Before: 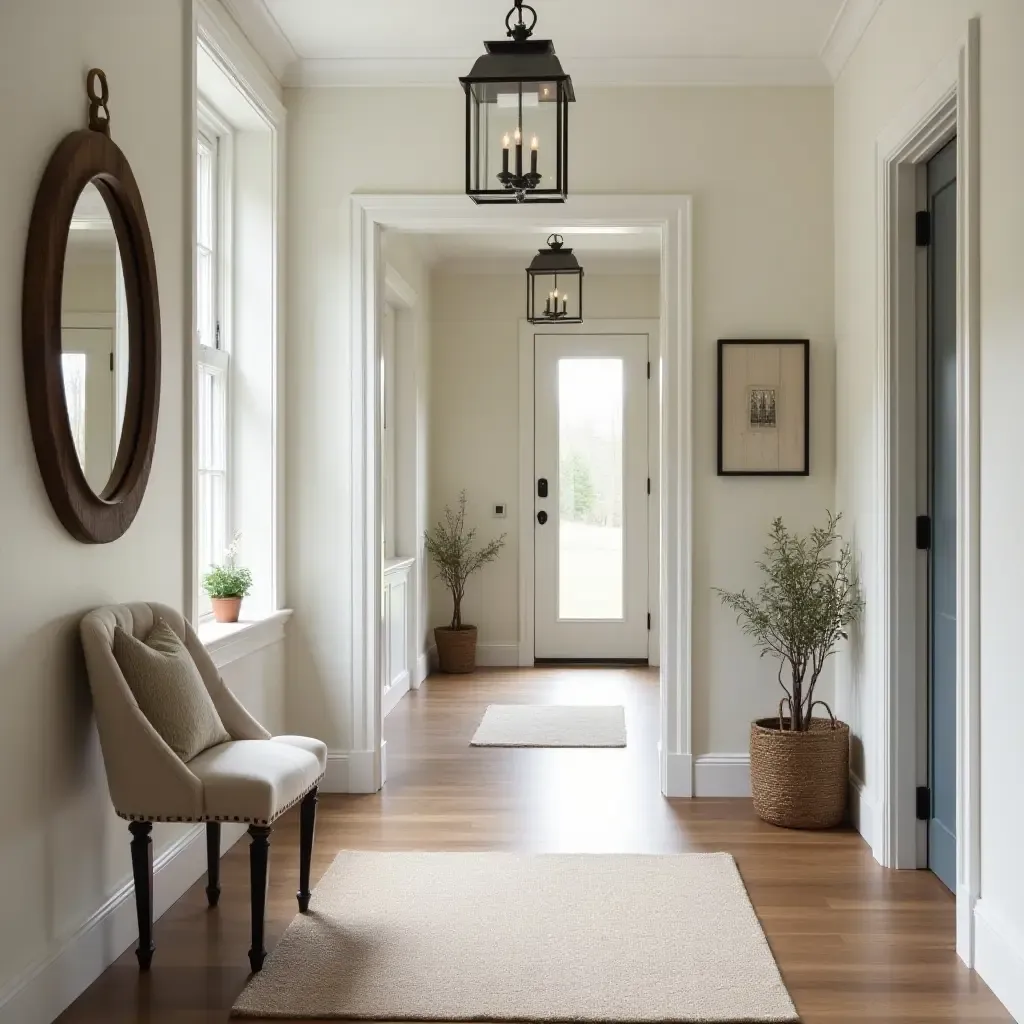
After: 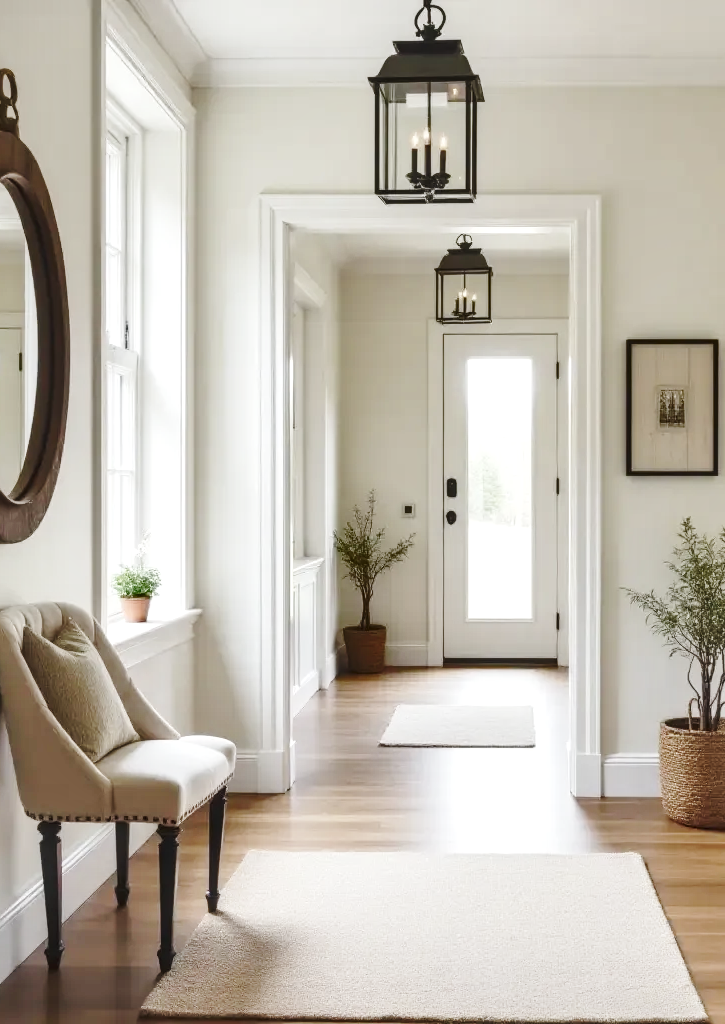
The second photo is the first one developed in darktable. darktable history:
crop and rotate: left 8.961%, right 20.225%
local contrast: on, module defaults
shadows and highlights: soften with gaussian
base curve: curves: ch0 [(0, 0.007) (0.028, 0.063) (0.121, 0.311) (0.46, 0.743) (0.859, 0.957) (1, 1)], preserve colors none
